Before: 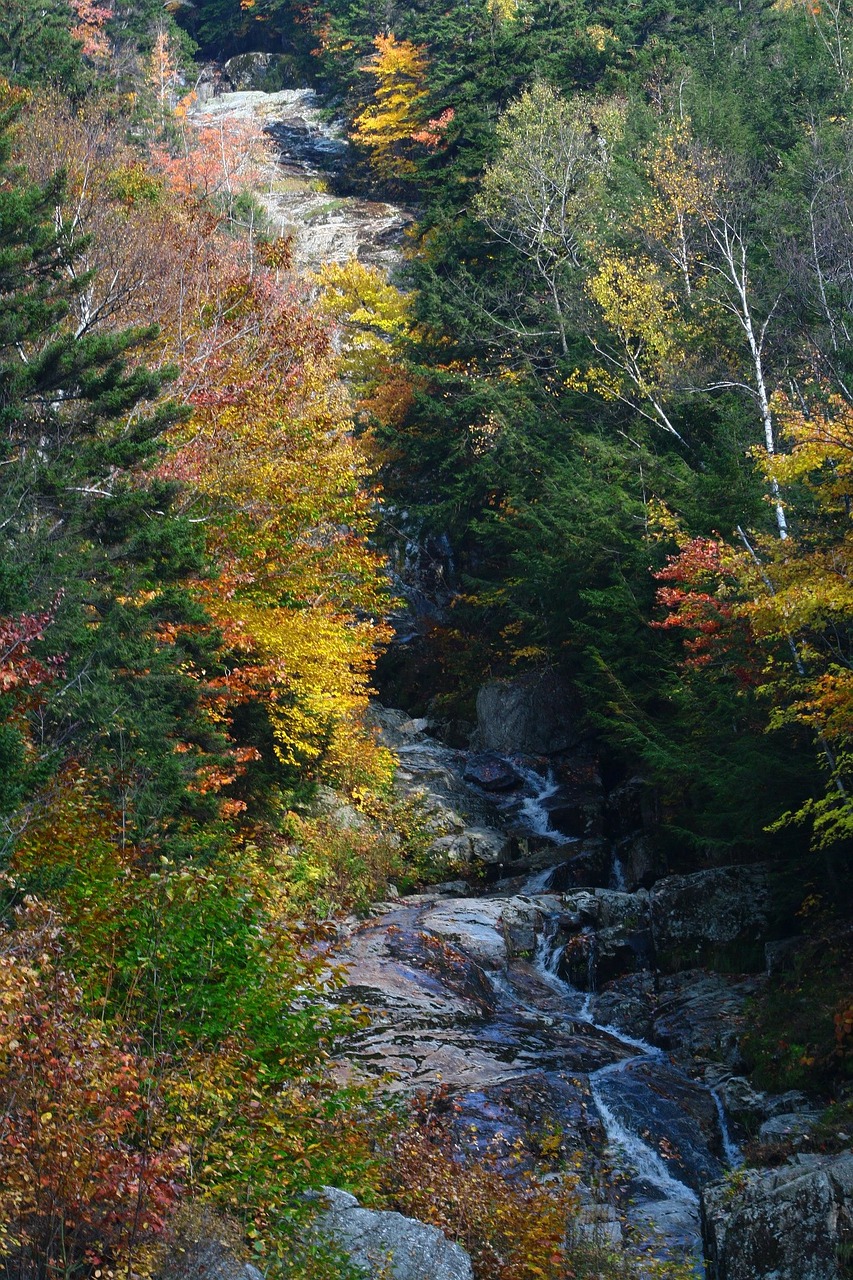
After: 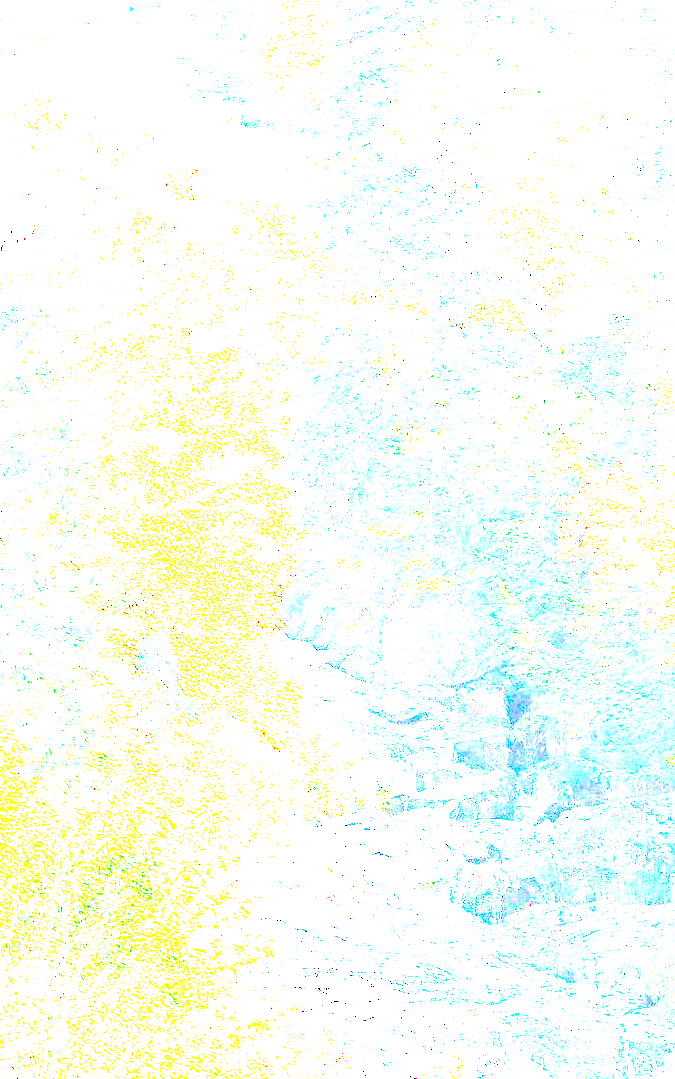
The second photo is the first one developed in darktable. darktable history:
crop: left 11.225%, top 5.381%, right 9.565%, bottom 10.314%
haze removal: compatibility mode true, adaptive false
exposure: exposure 8 EV, compensate highlight preservation false
